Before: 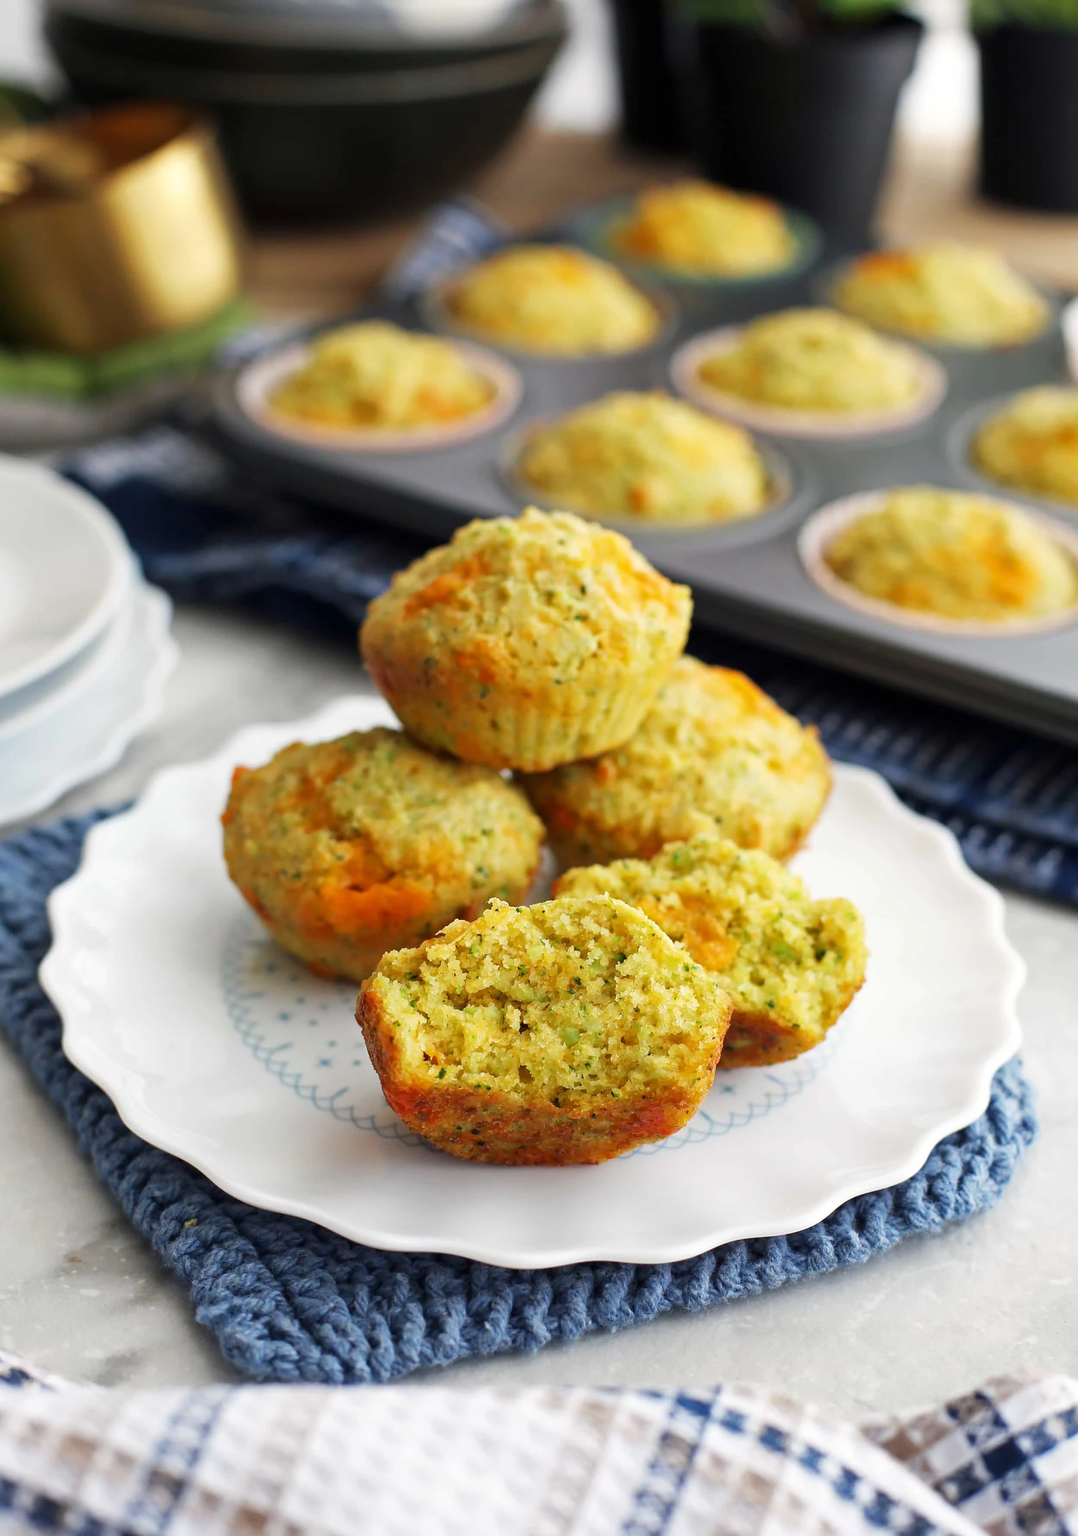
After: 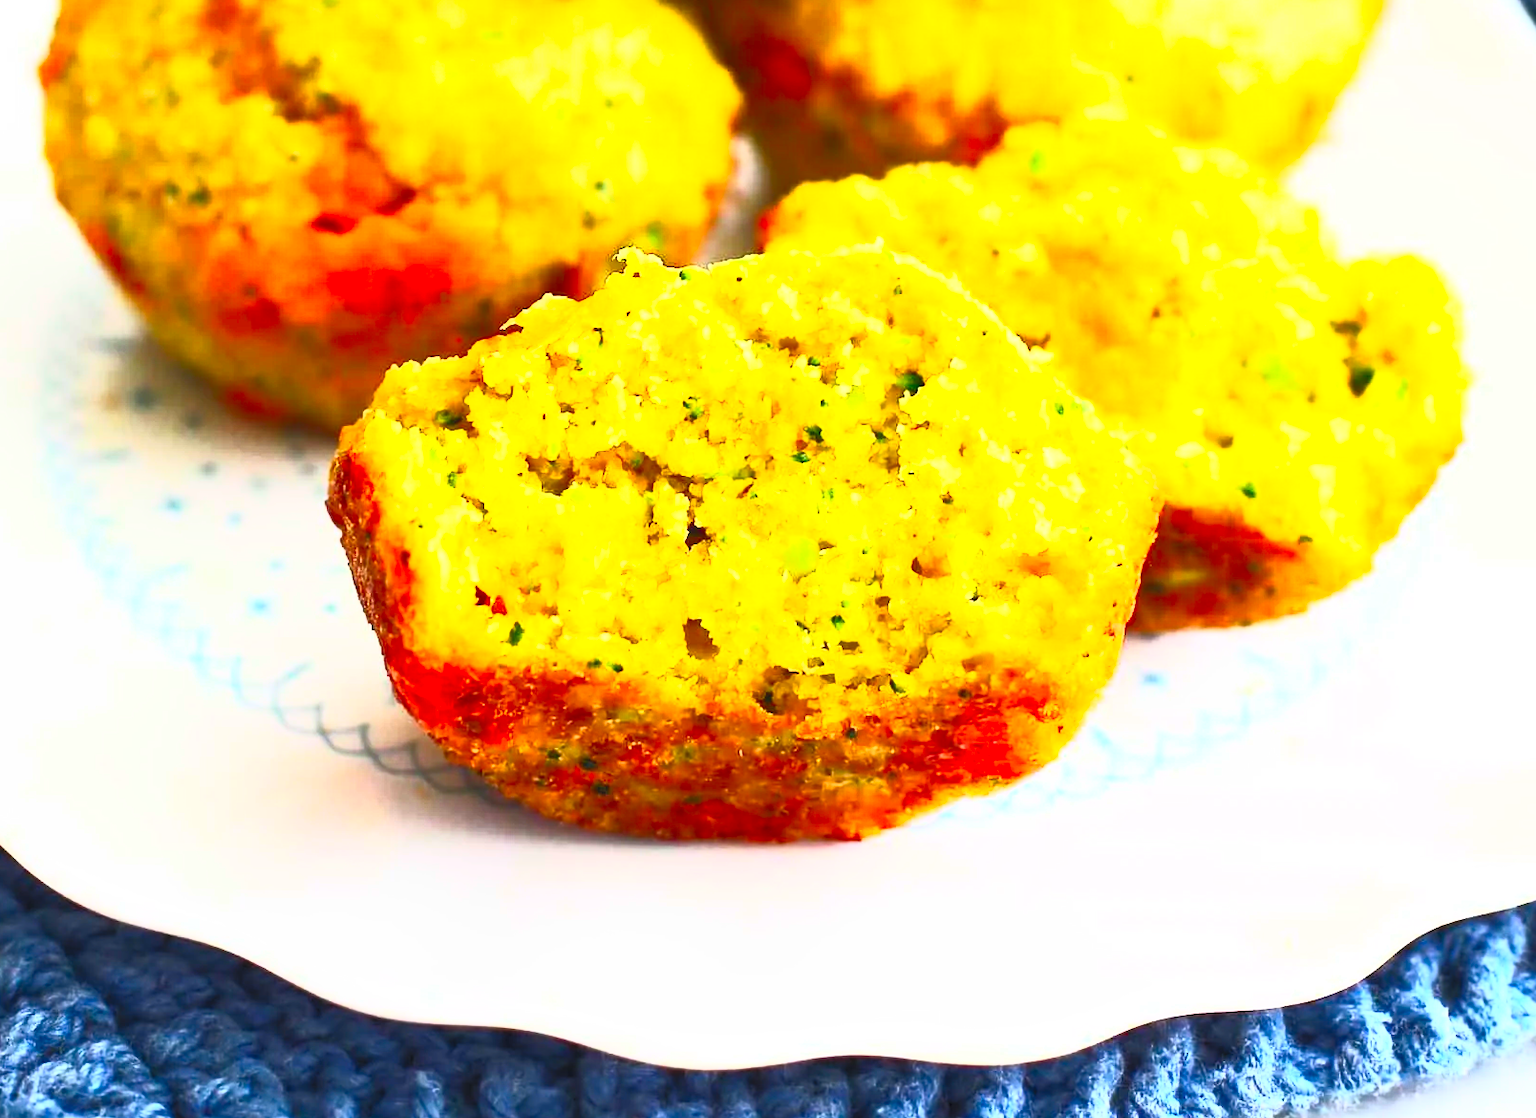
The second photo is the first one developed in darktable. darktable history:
rotate and perspective: lens shift (horizontal) -0.055, automatic cropping off
contrast brightness saturation: contrast 1, brightness 1, saturation 1
crop: left 18.091%, top 51.13%, right 17.525%, bottom 16.85%
